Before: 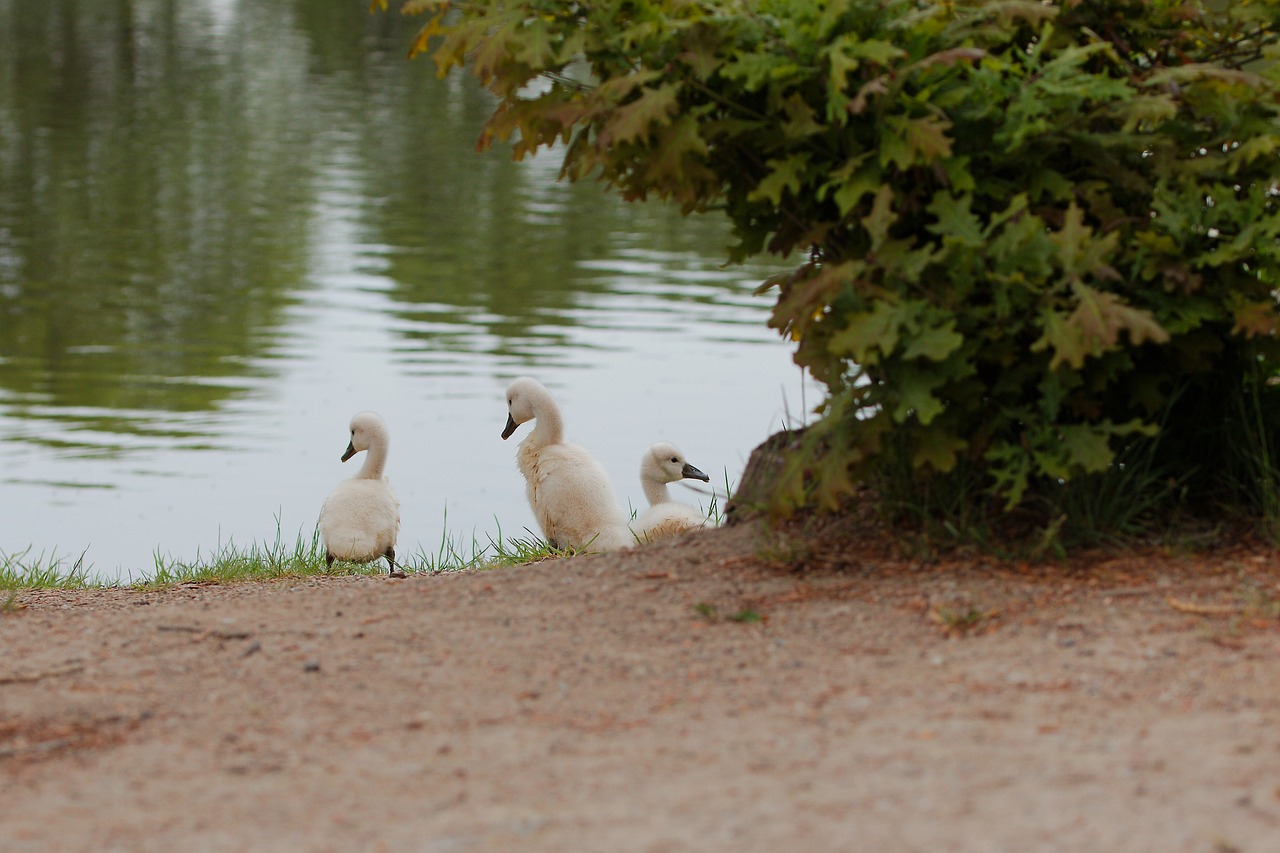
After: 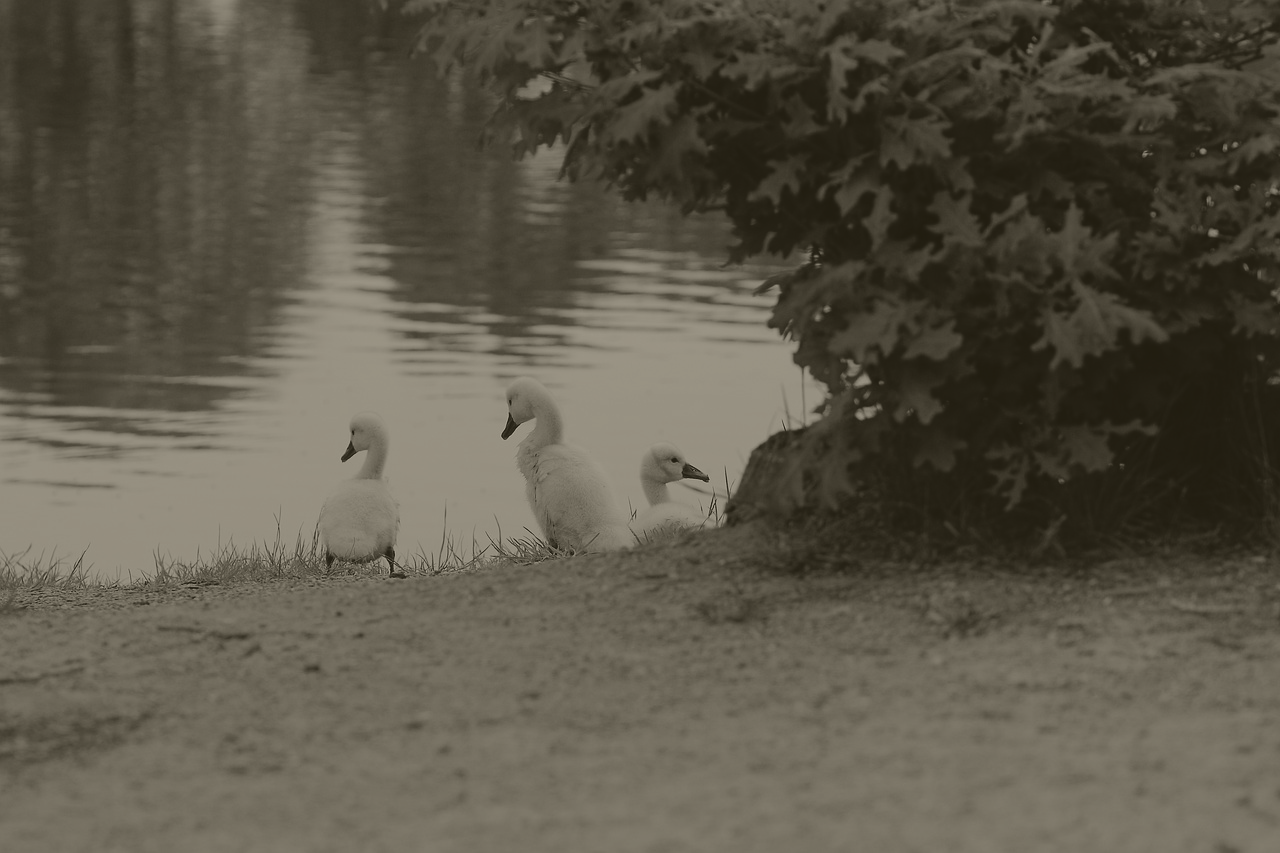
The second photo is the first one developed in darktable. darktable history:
tone curve: curves: ch0 [(0, 0) (0.003, 0.002) (0.011, 0.009) (0.025, 0.019) (0.044, 0.031) (0.069, 0.044) (0.1, 0.061) (0.136, 0.087) (0.177, 0.127) (0.224, 0.172) (0.277, 0.226) (0.335, 0.295) (0.399, 0.367) (0.468, 0.445) (0.543, 0.536) (0.623, 0.626) (0.709, 0.717) (0.801, 0.806) (0.898, 0.889) (1, 1)], preserve colors none
colorize: hue 41.44°, saturation 22%, source mix 60%, lightness 10.61%
